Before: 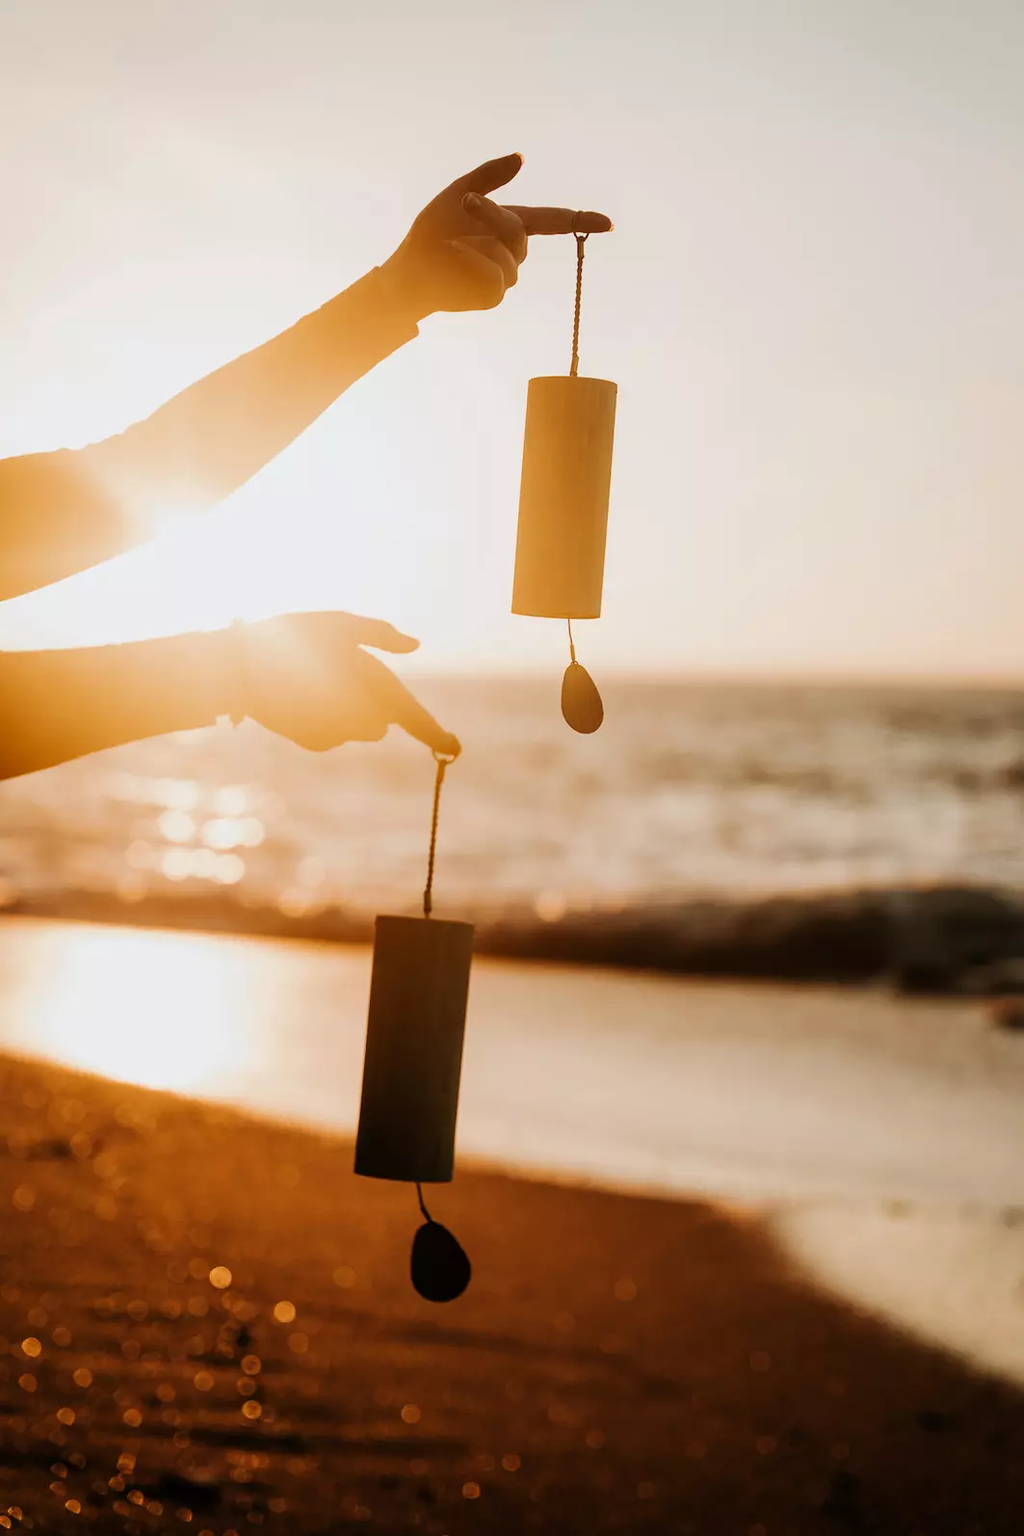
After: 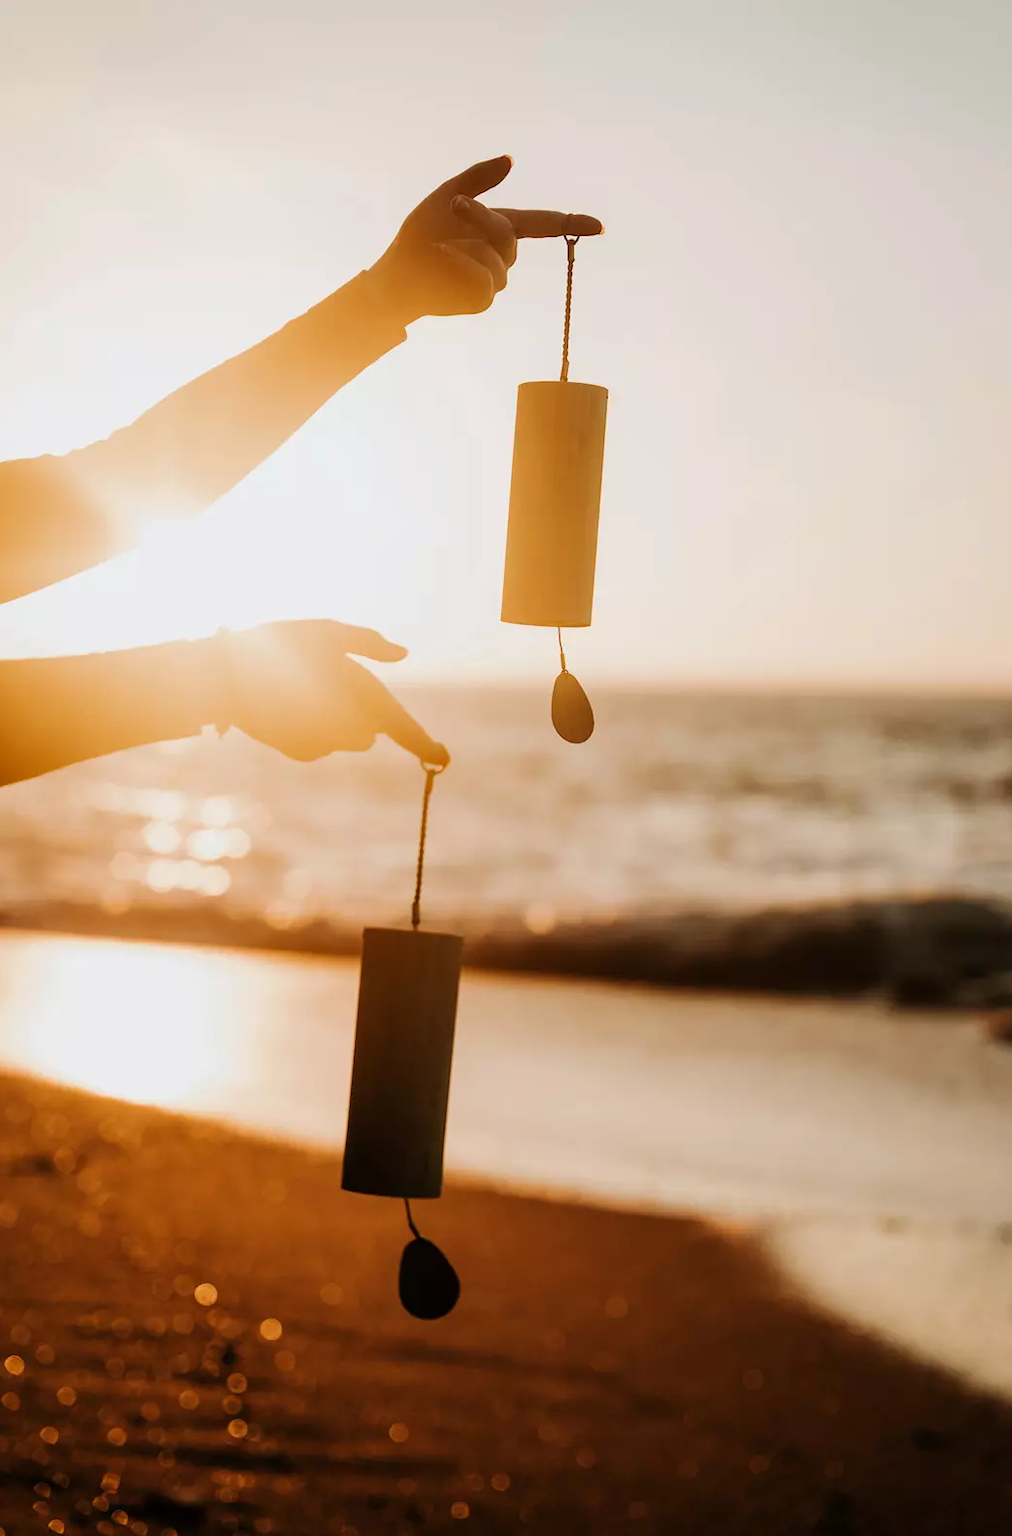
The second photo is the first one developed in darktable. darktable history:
crop and rotate: left 1.774%, right 0.633%, bottom 1.28%
sharpen: radius 2.883, amount 0.868, threshold 47.523
